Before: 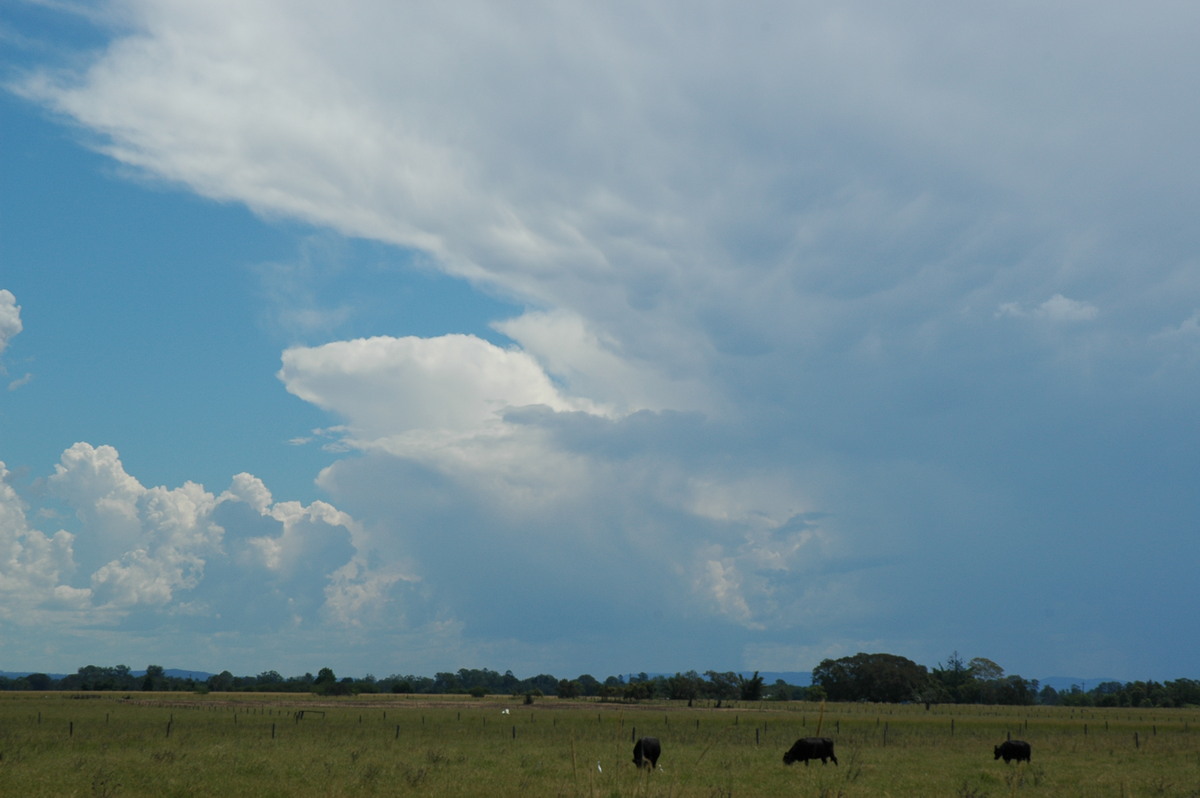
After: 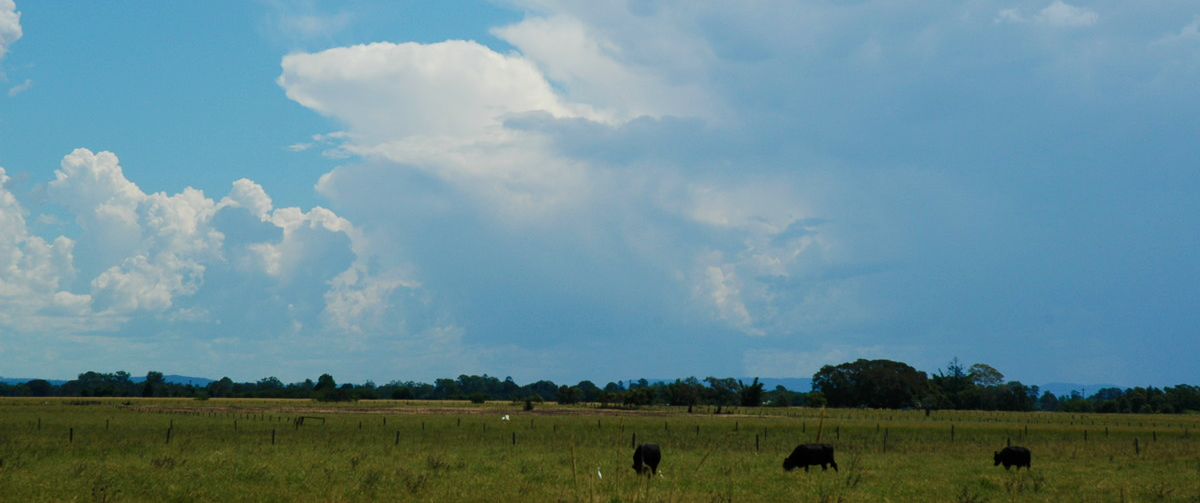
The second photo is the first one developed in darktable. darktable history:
velvia: on, module defaults
crop and rotate: top 36.856%
color correction: highlights a* 0.074, highlights b* -0.299
tone curve: curves: ch0 [(0, 0) (0.081, 0.044) (0.185, 0.145) (0.283, 0.273) (0.405, 0.449) (0.495, 0.554) (0.686, 0.743) (0.826, 0.853) (0.978, 0.988)]; ch1 [(0, 0) (0.147, 0.166) (0.321, 0.362) (0.371, 0.402) (0.423, 0.426) (0.479, 0.472) (0.505, 0.497) (0.521, 0.506) (0.551, 0.546) (0.586, 0.571) (0.625, 0.638) (0.68, 0.715) (1, 1)]; ch2 [(0, 0) (0.346, 0.378) (0.404, 0.427) (0.502, 0.498) (0.531, 0.517) (0.547, 0.526) (0.582, 0.571) (0.629, 0.626) (0.717, 0.678) (1, 1)], preserve colors none
